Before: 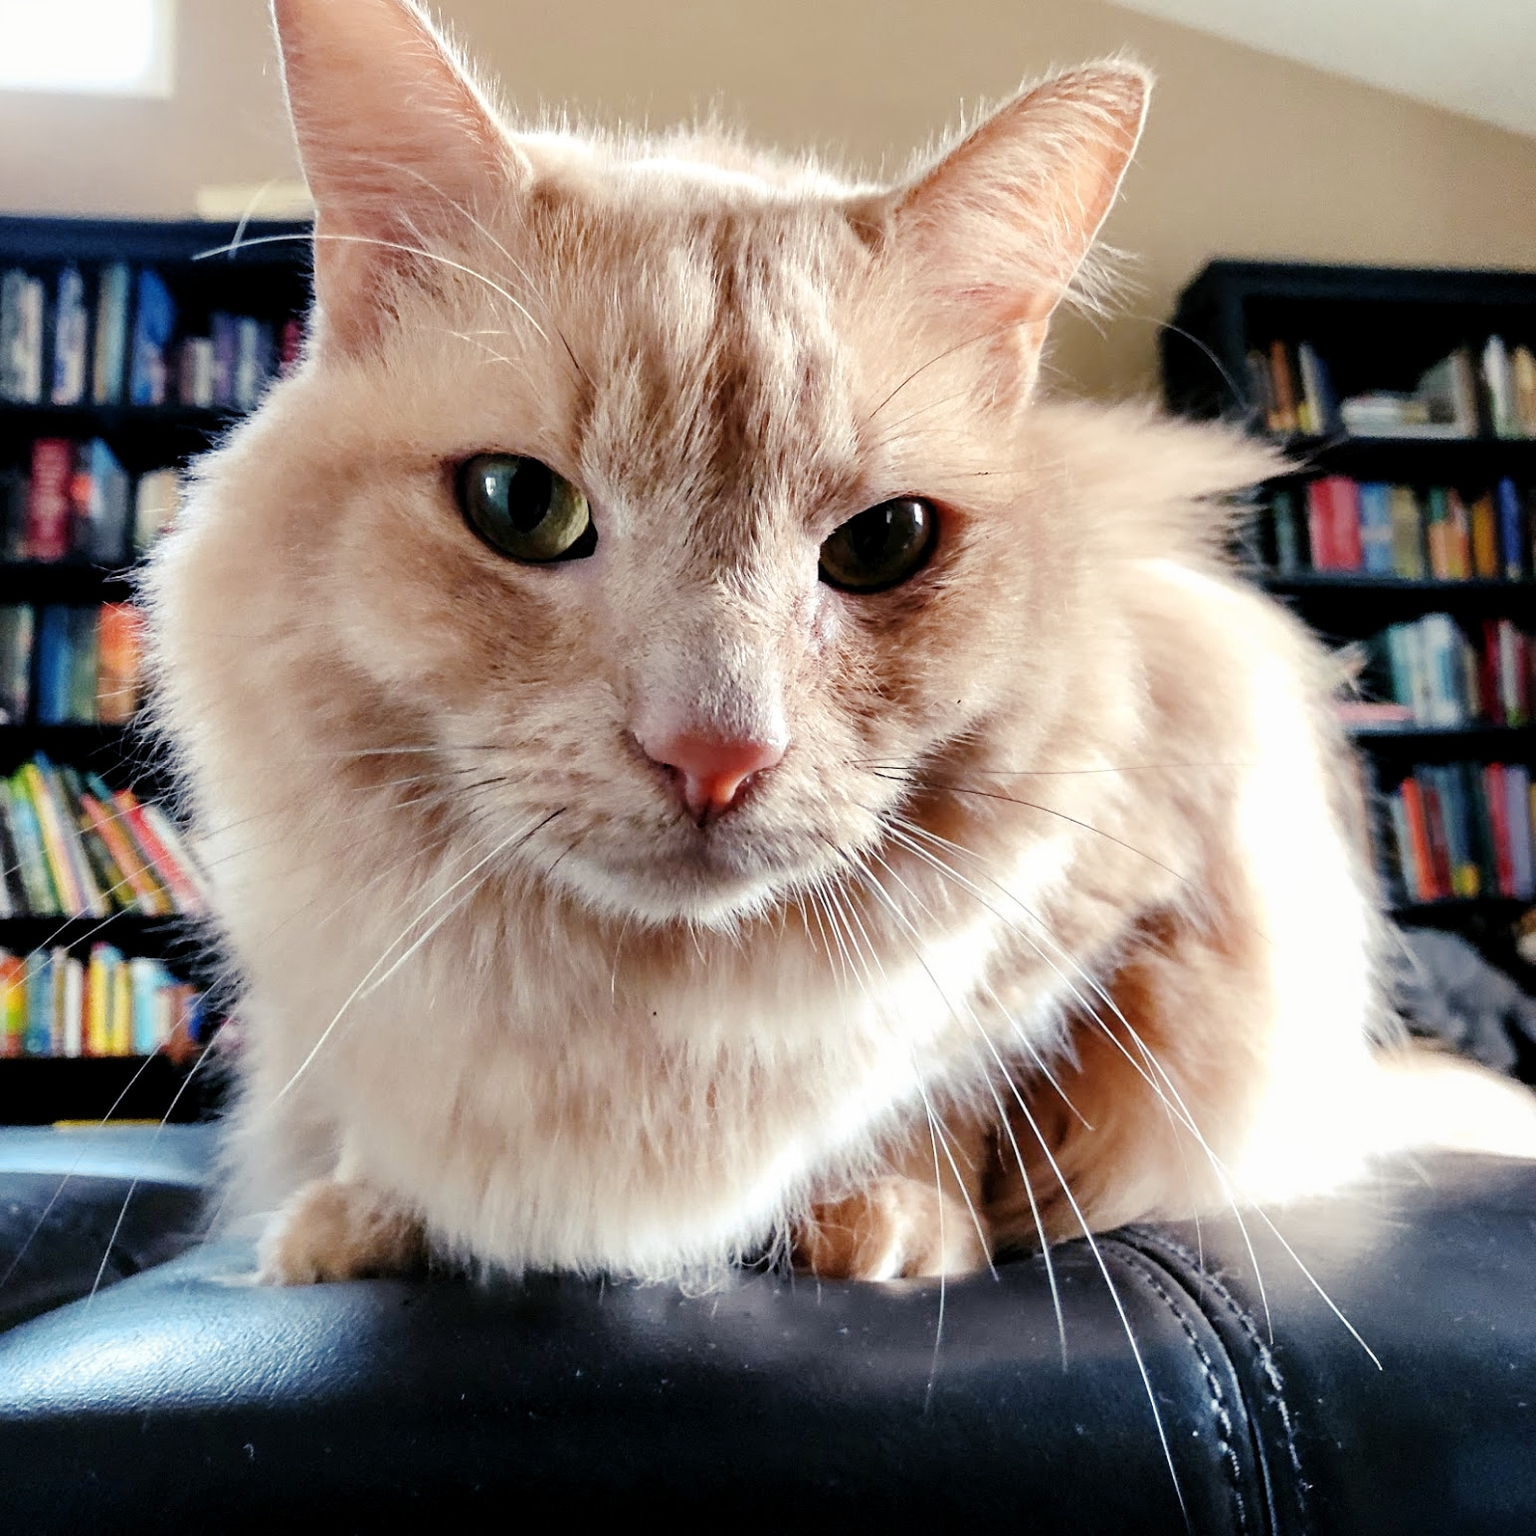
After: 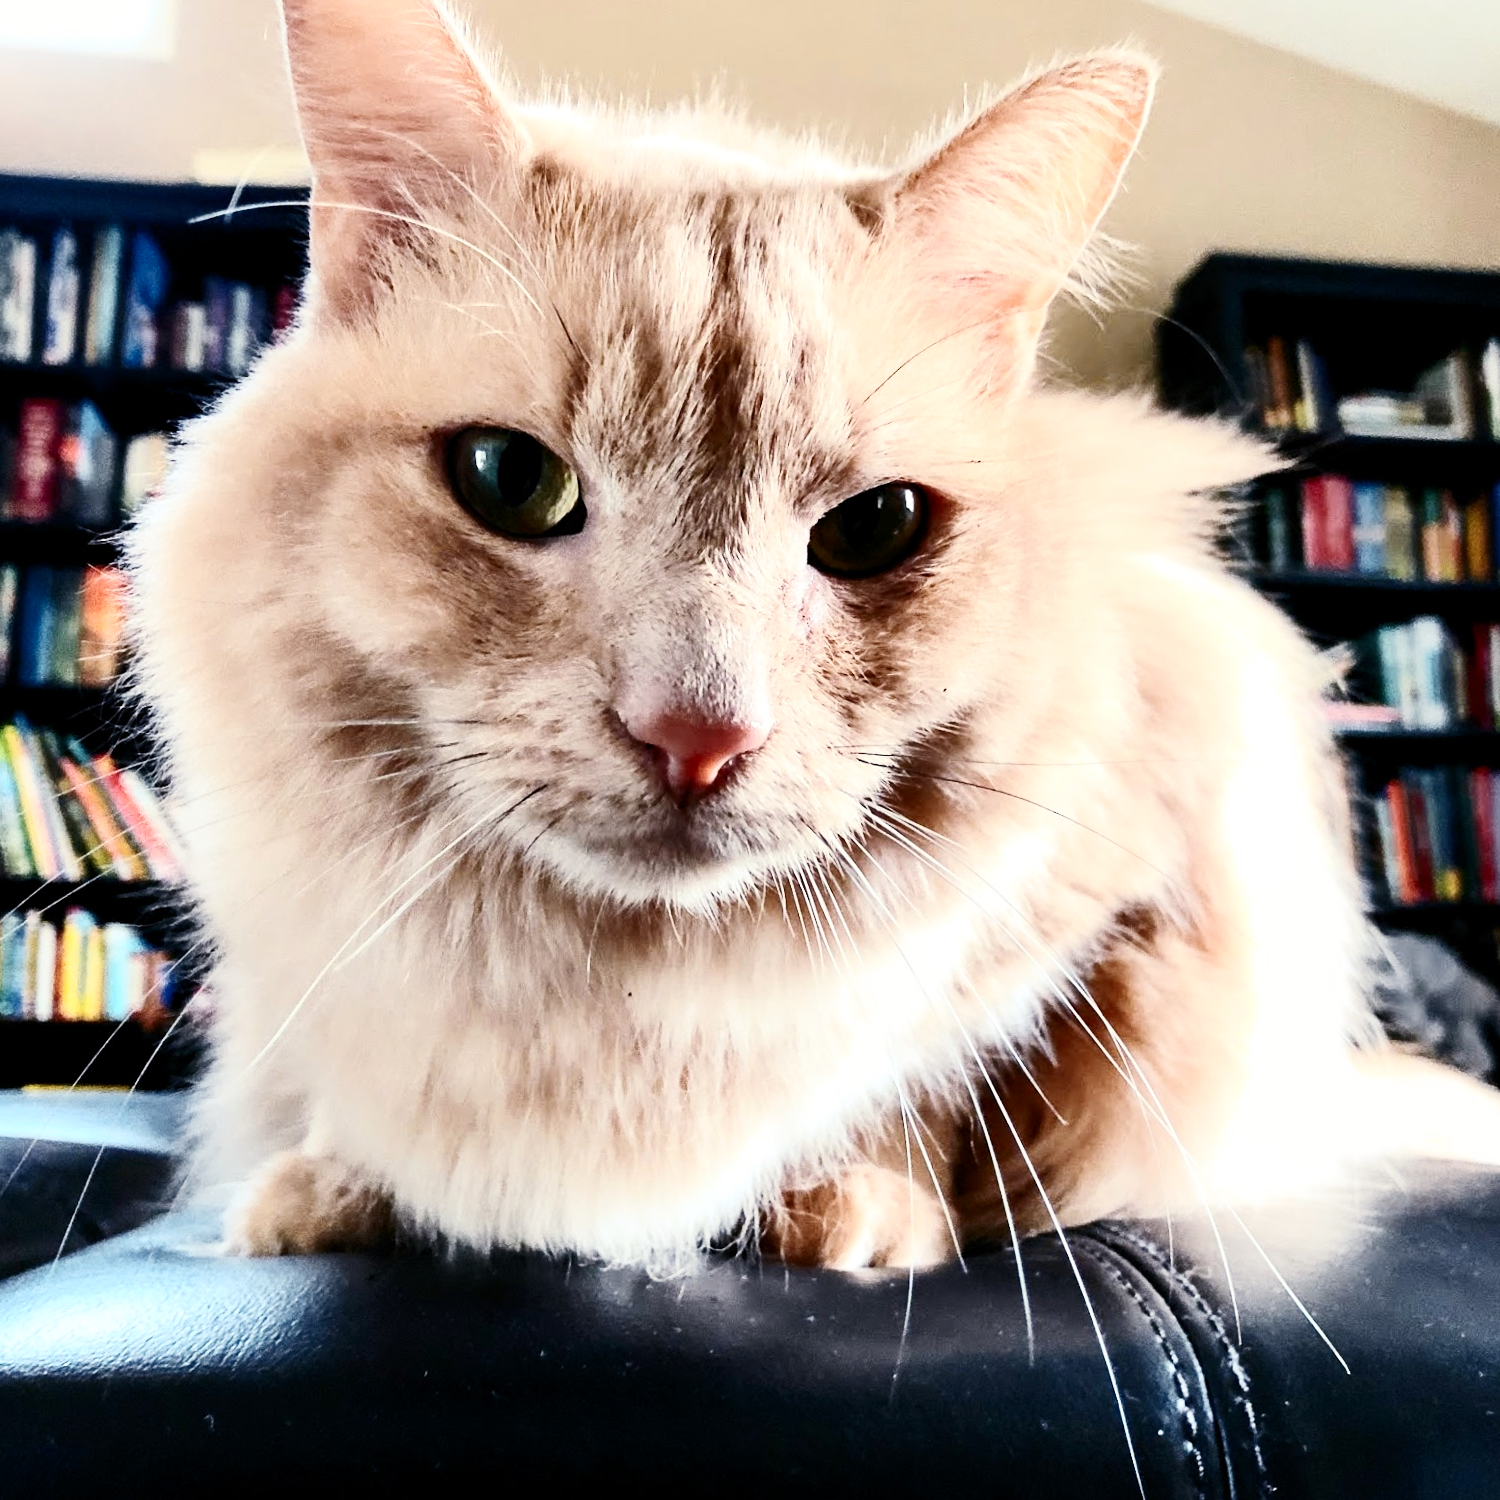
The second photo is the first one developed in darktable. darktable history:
contrast brightness saturation: contrast 0.39, brightness 0.1
crop and rotate: angle -1.69°
